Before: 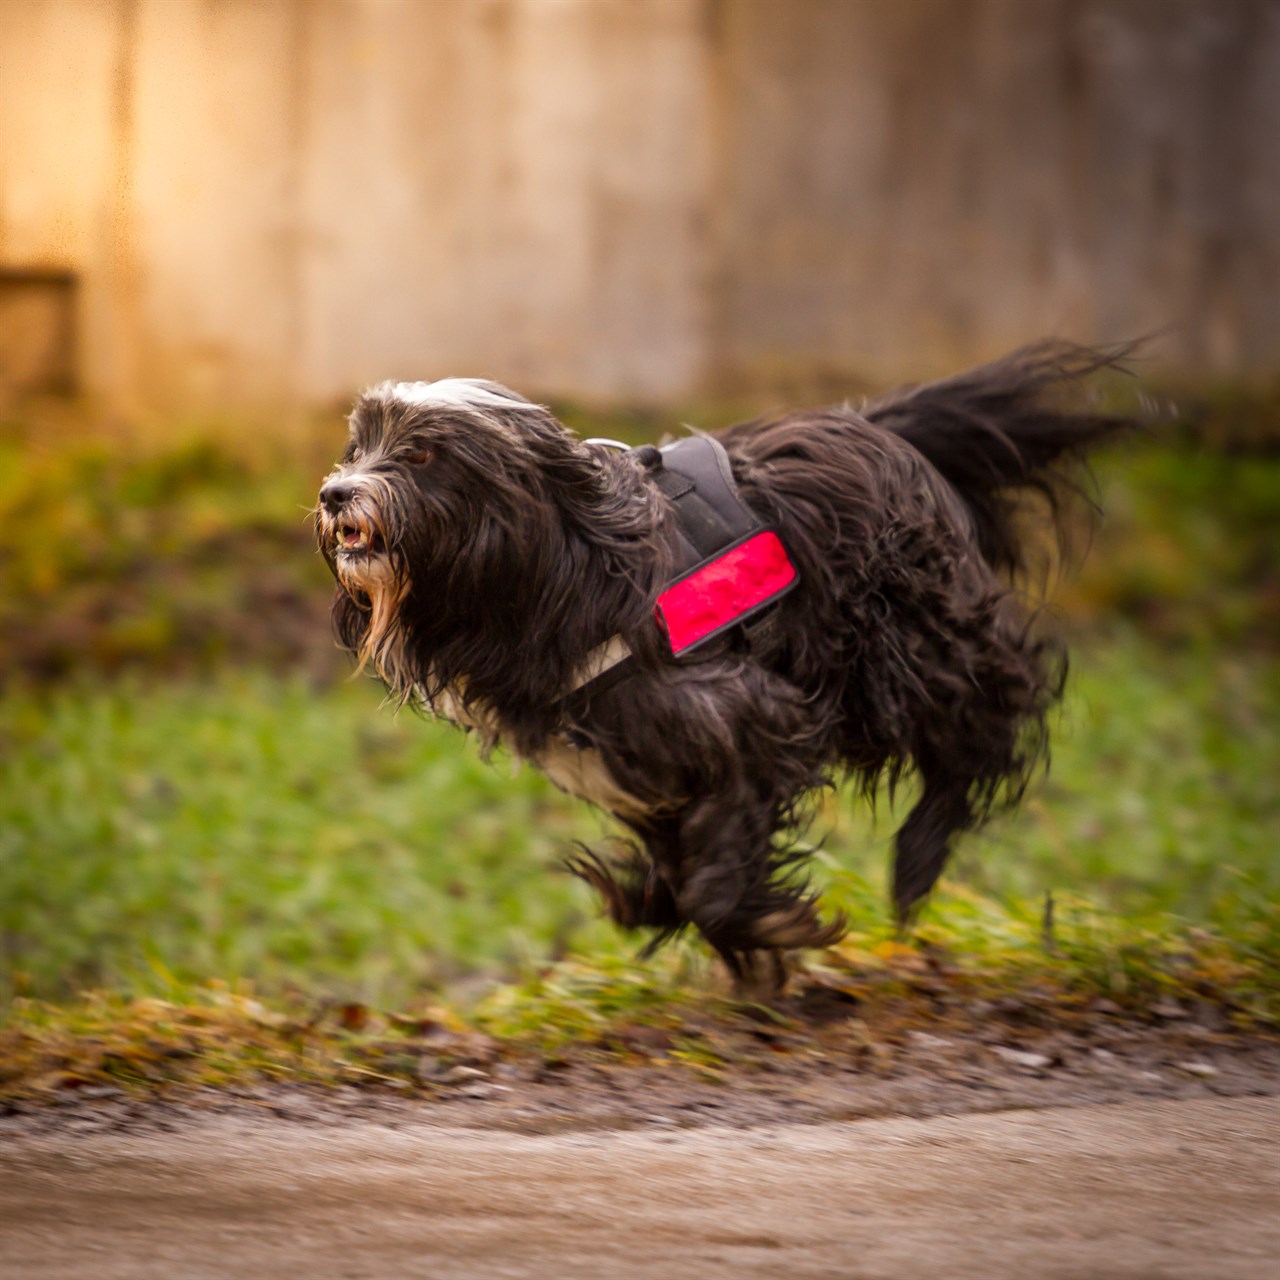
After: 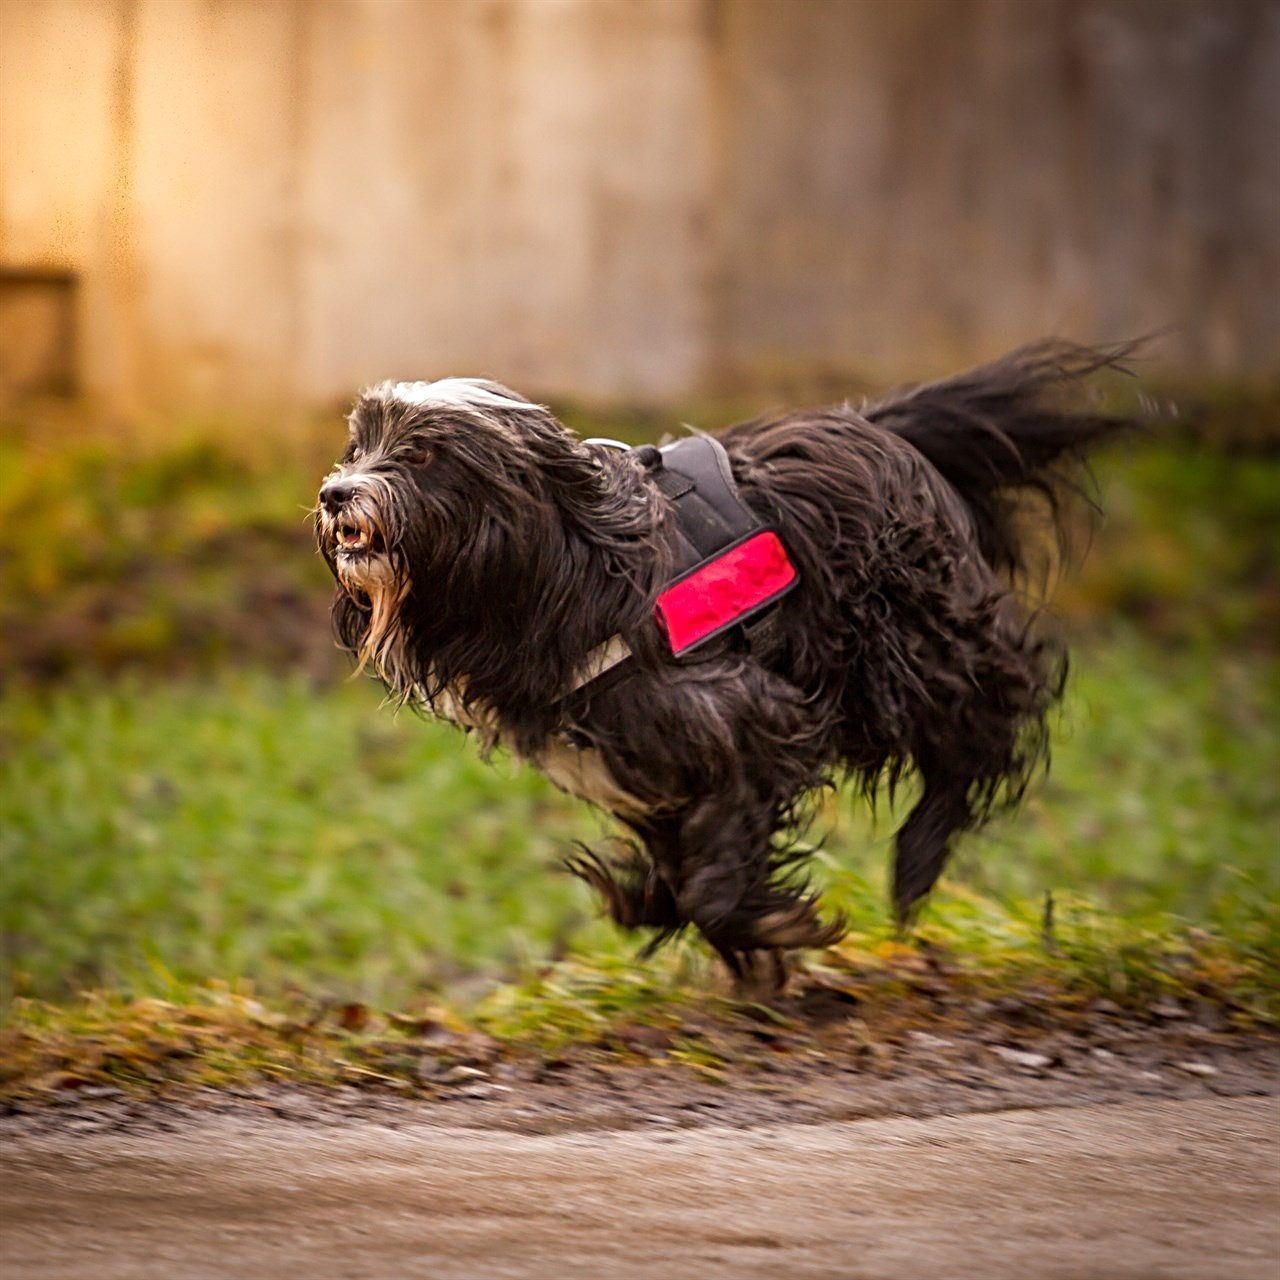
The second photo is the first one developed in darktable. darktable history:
sharpen: radius 3.961
